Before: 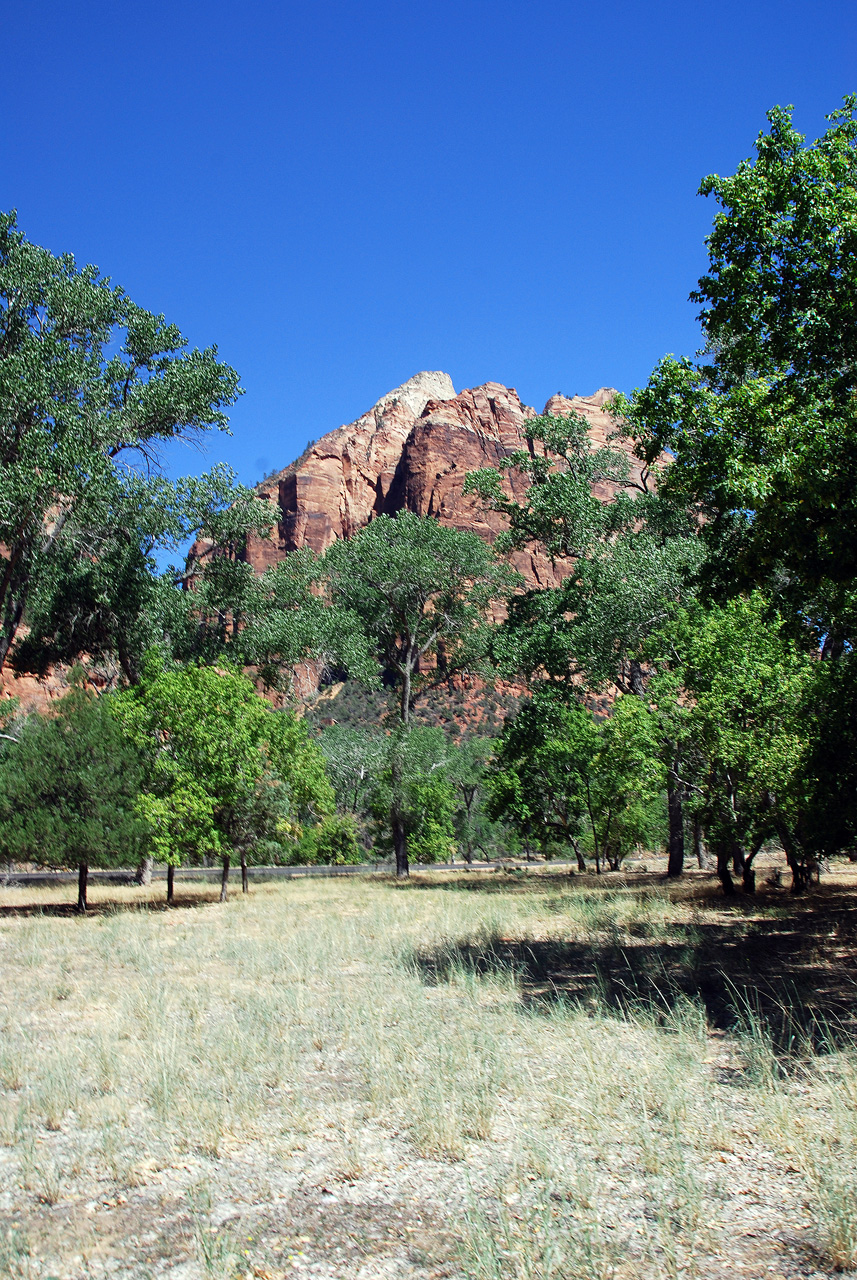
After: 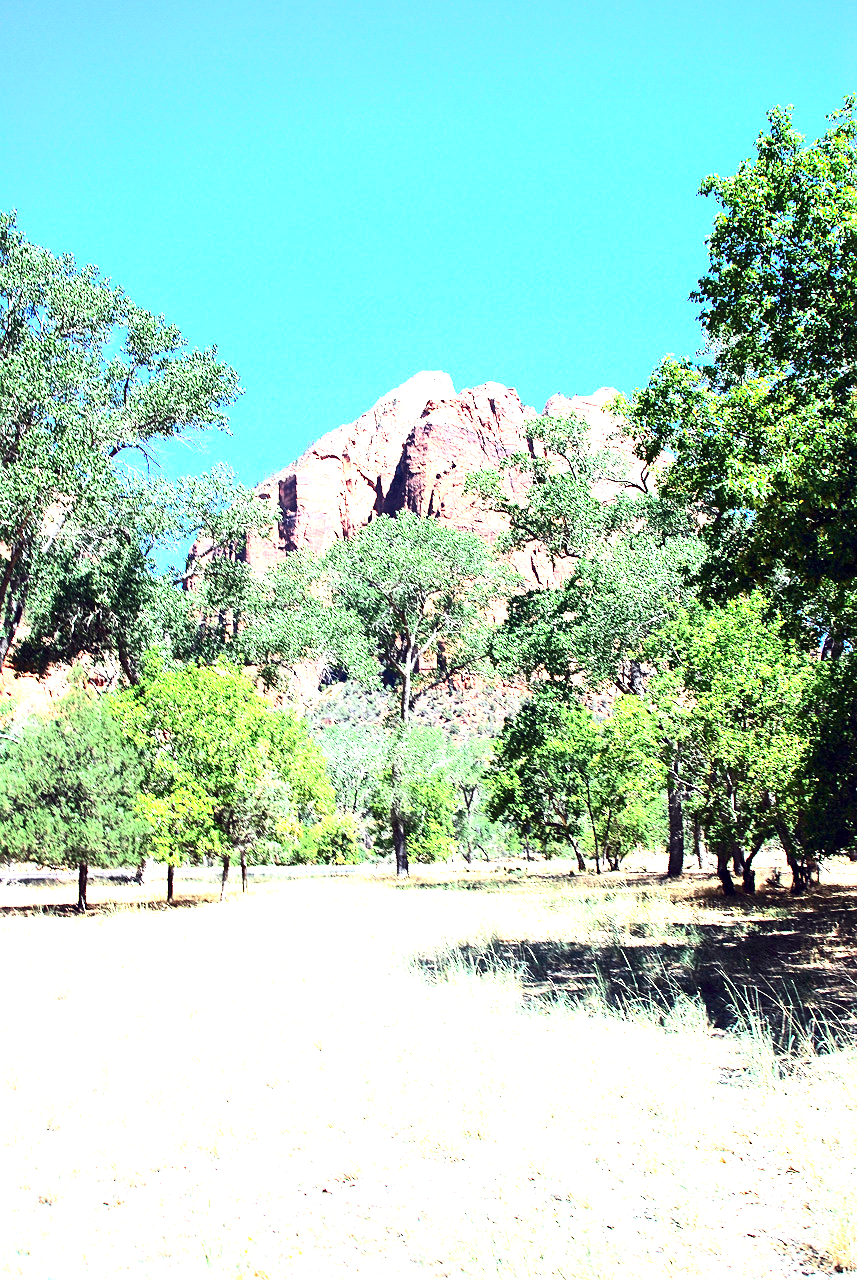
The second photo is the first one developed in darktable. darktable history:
exposure: exposure 1.995 EV, compensate exposure bias true, compensate highlight preservation false
contrast brightness saturation: contrast 0.285
sharpen: amount 0.213
